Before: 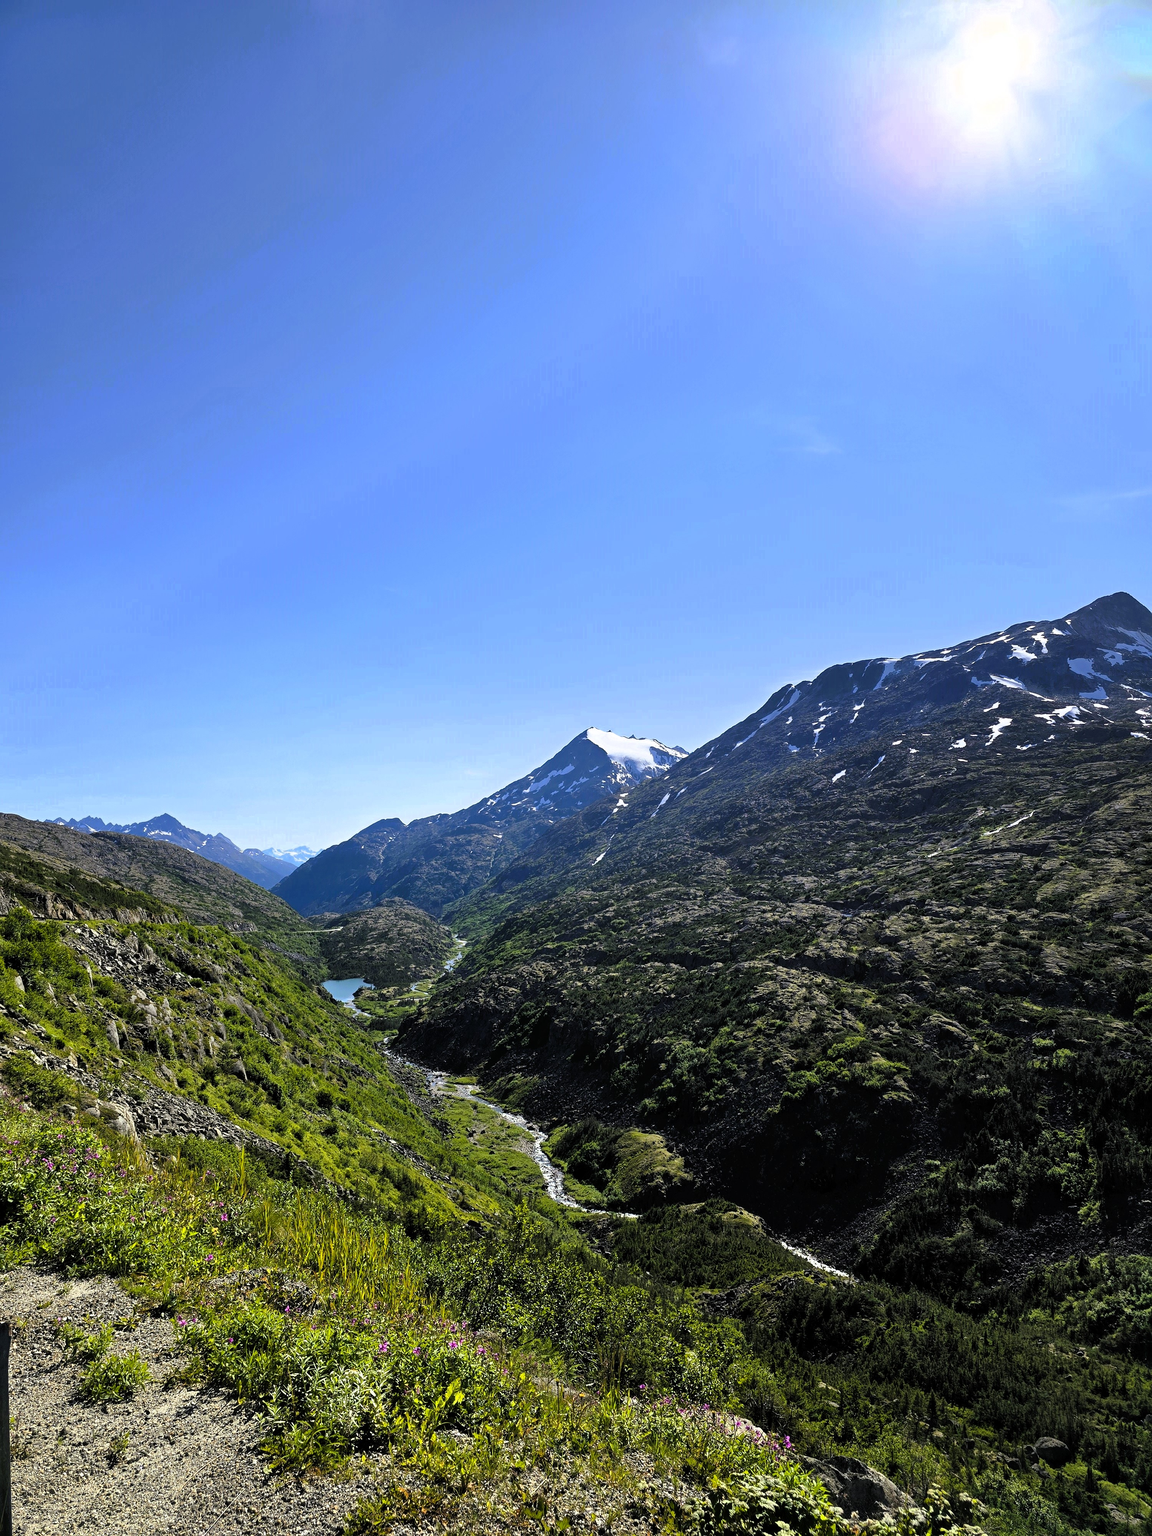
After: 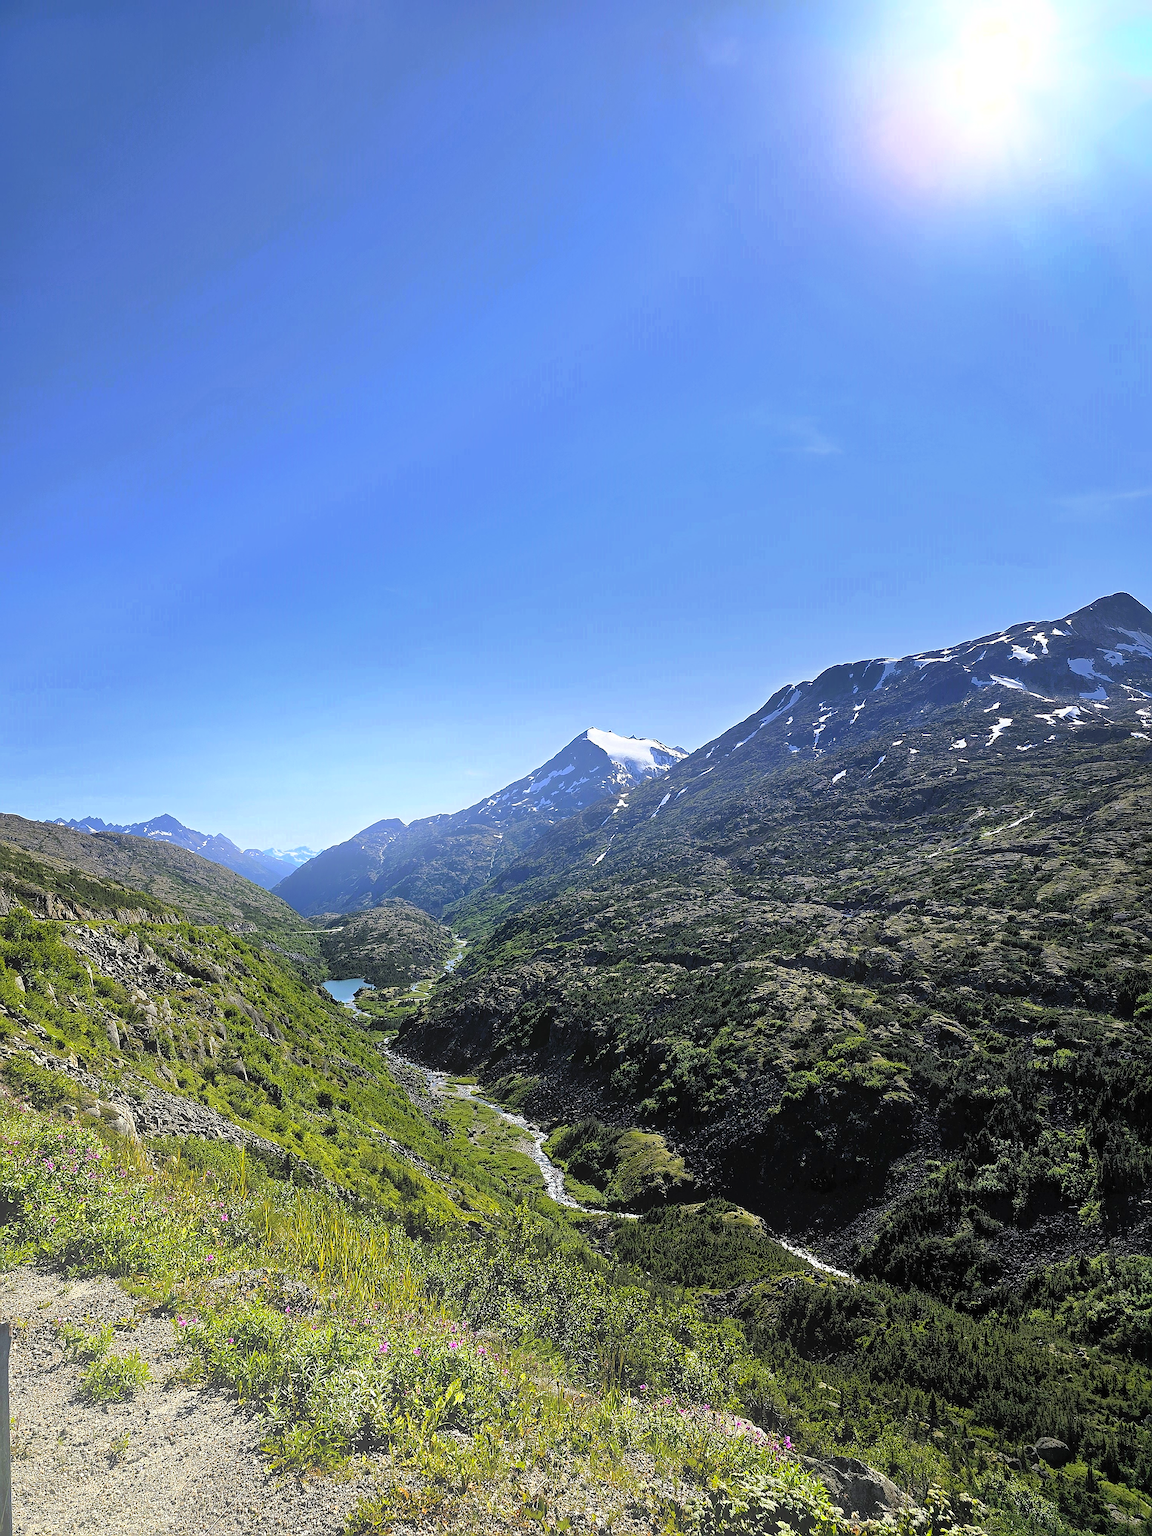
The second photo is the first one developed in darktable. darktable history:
tone equalizer: on, module defaults
sharpen: radius 1.4, amount 1.25, threshold 0.7
bloom: size 40%
shadows and highlights: on, module defaults
